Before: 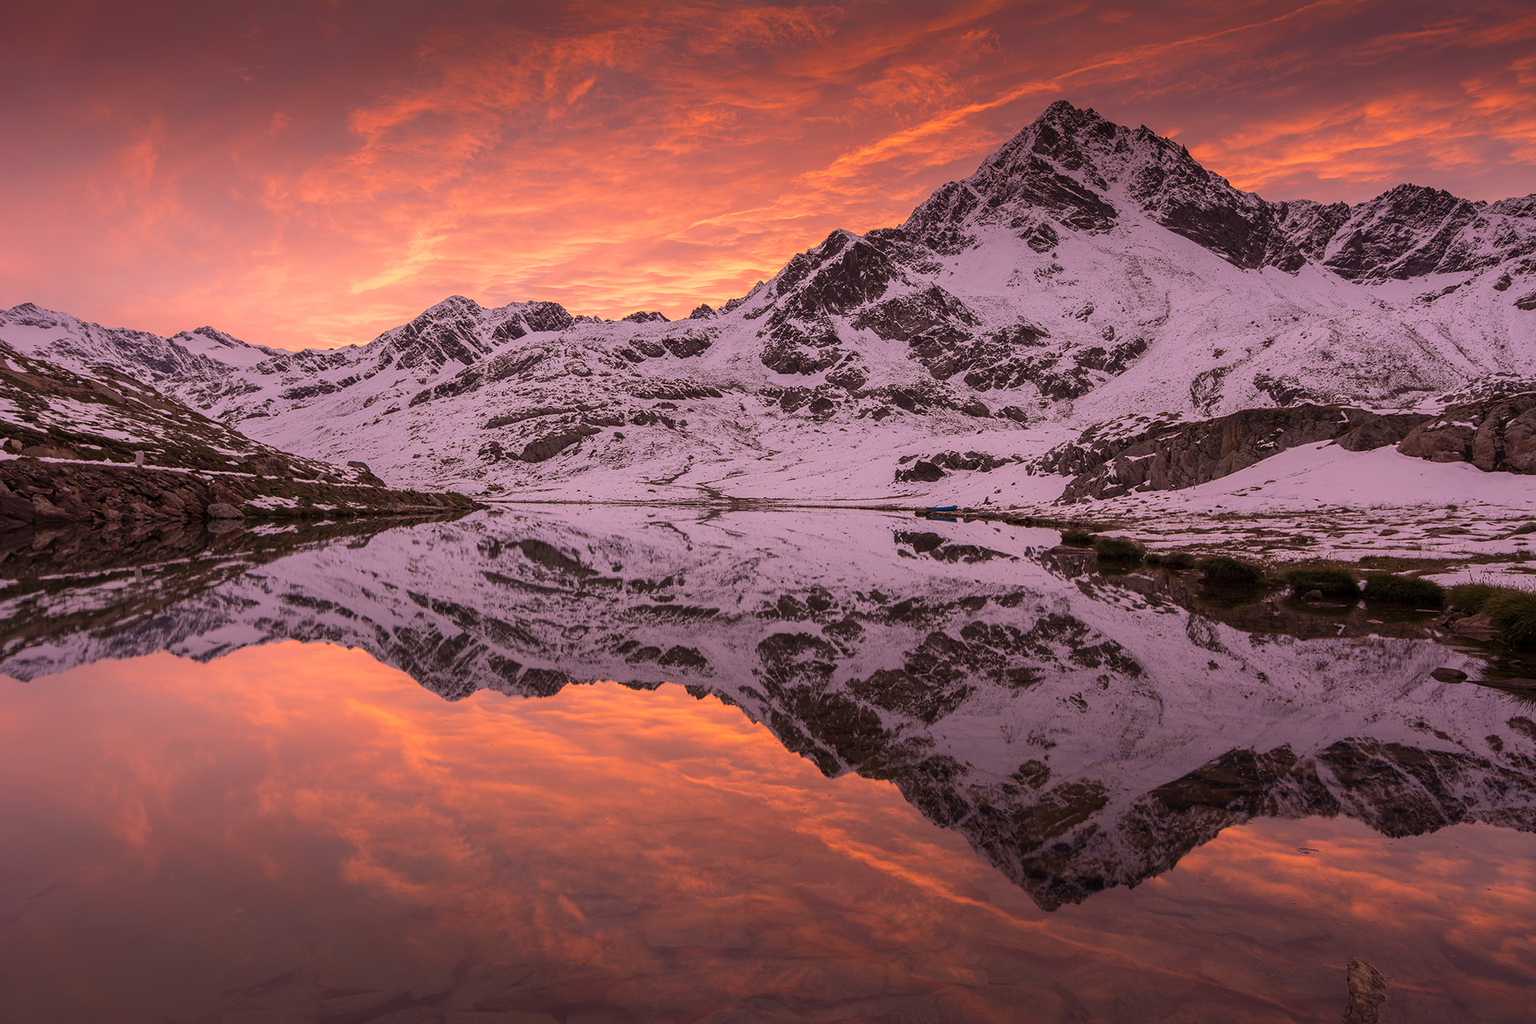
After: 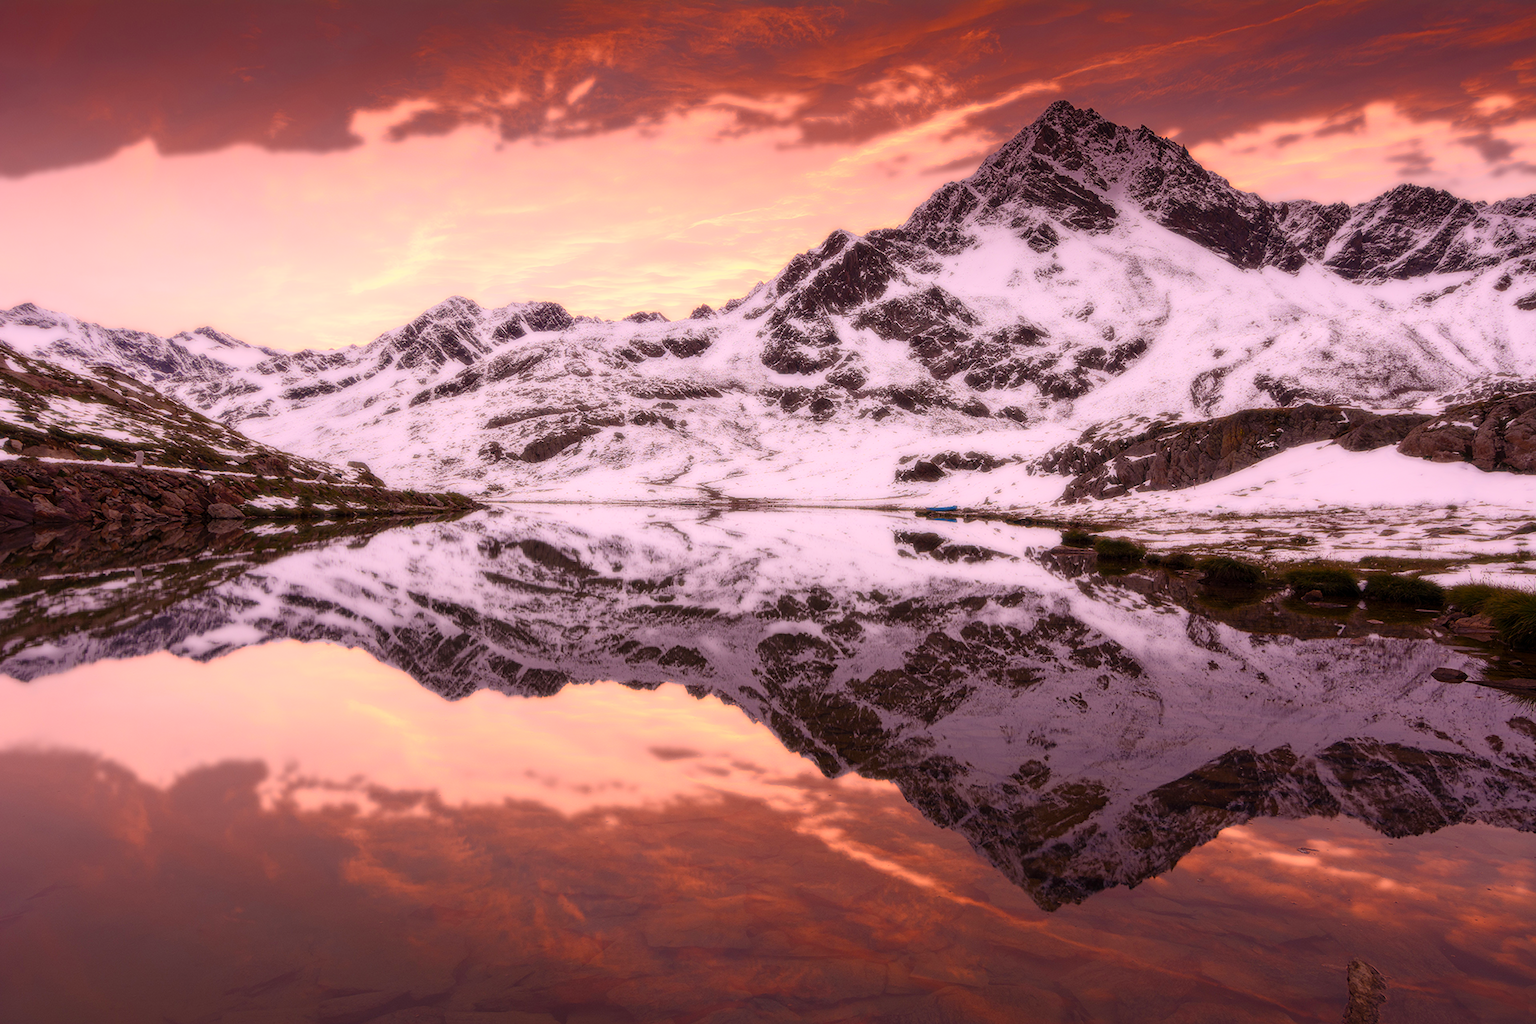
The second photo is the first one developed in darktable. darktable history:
color balance rgb: perceptual saturation grading › global saturation 20%, perceptual saturation grading › highlights -50%, perceptual saturation grading › shadows 30%
bloom: size 0%, threshold 54.82%, strength 8.31%
